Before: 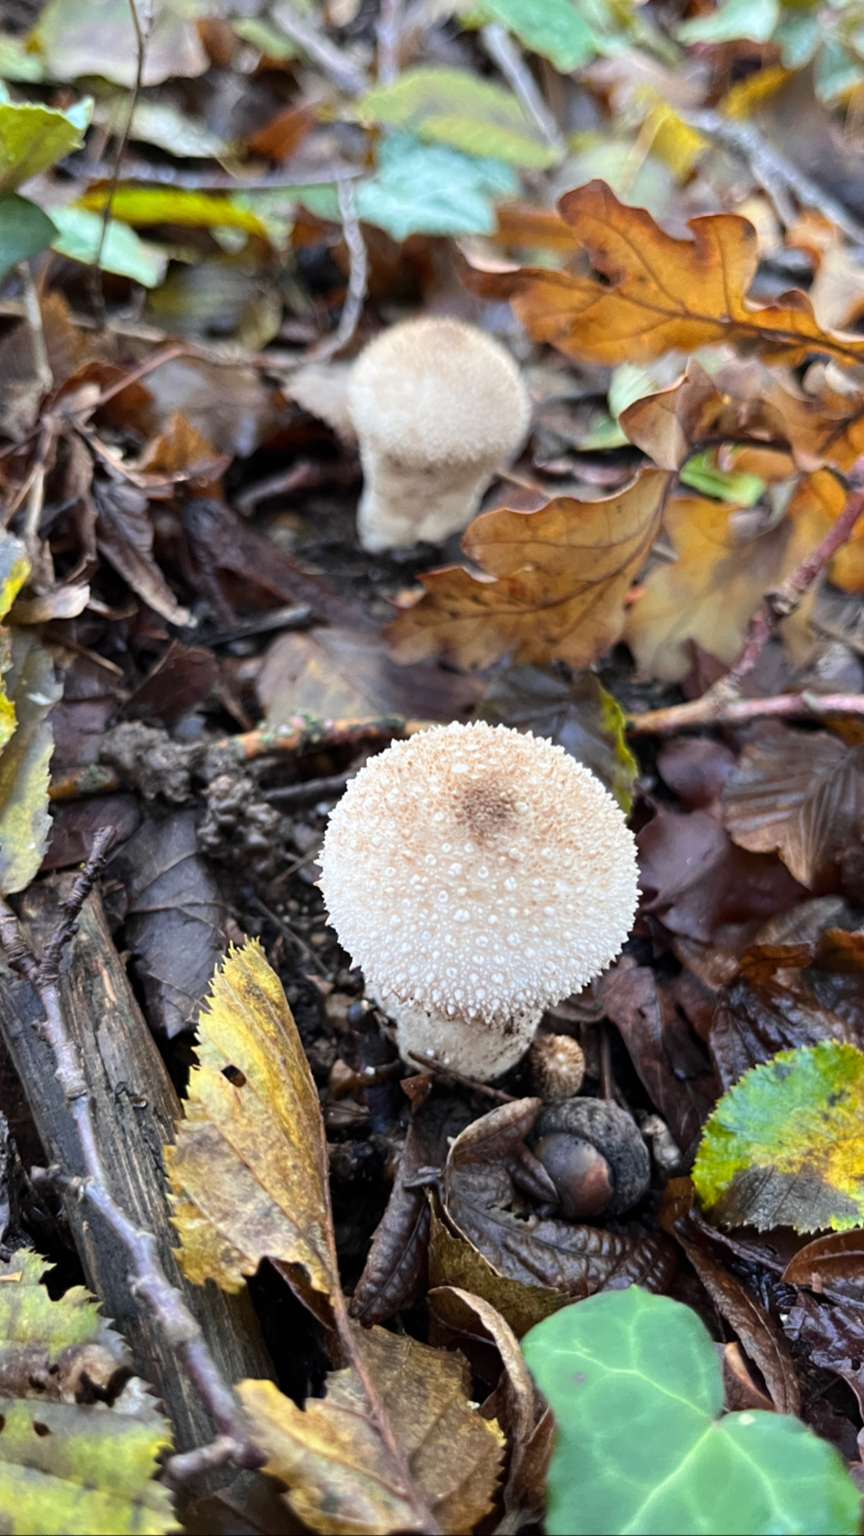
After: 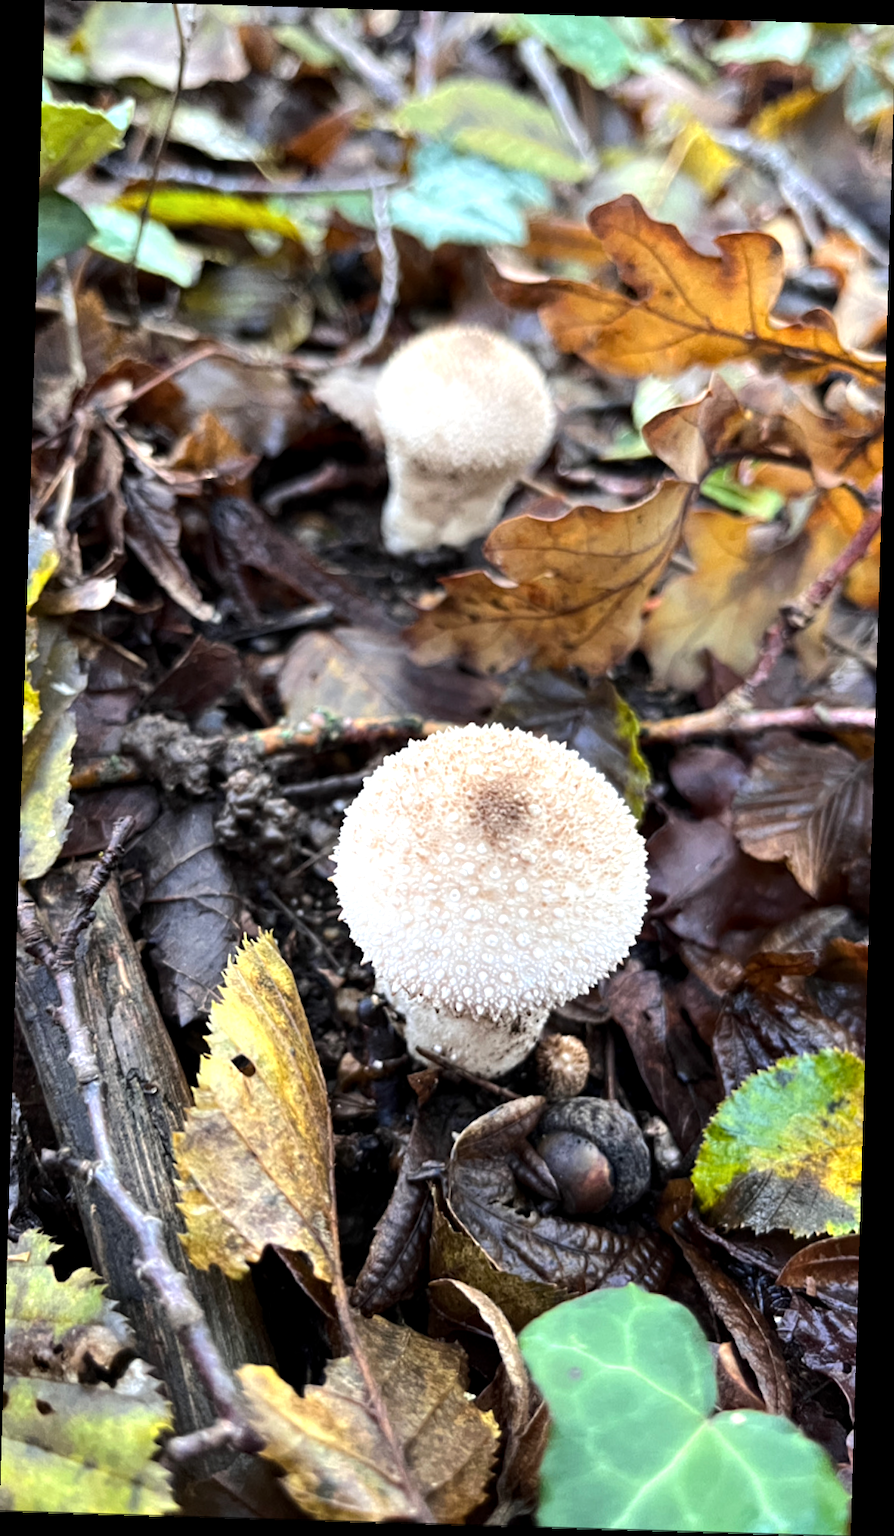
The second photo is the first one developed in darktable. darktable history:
tone equalizer: -8 EV -0.417 EV, -7 EV -0.389 EV, -6 EV -0.333 EV, -5 EV -0.222 EV, -3 EV 0.222 EV, -2 EV 0.333 EV, -1 EV 0.389 EV, +0 EV 0.417 EV, edges refinement/feathering 500, mask exposure compensation -1.57 EV, preserve details no
rotate and perspective: rotation 1.72°, automatic cropping off
local contrast: highlights 100%, shadows 100%, detail 120%, midtone range 0.2
